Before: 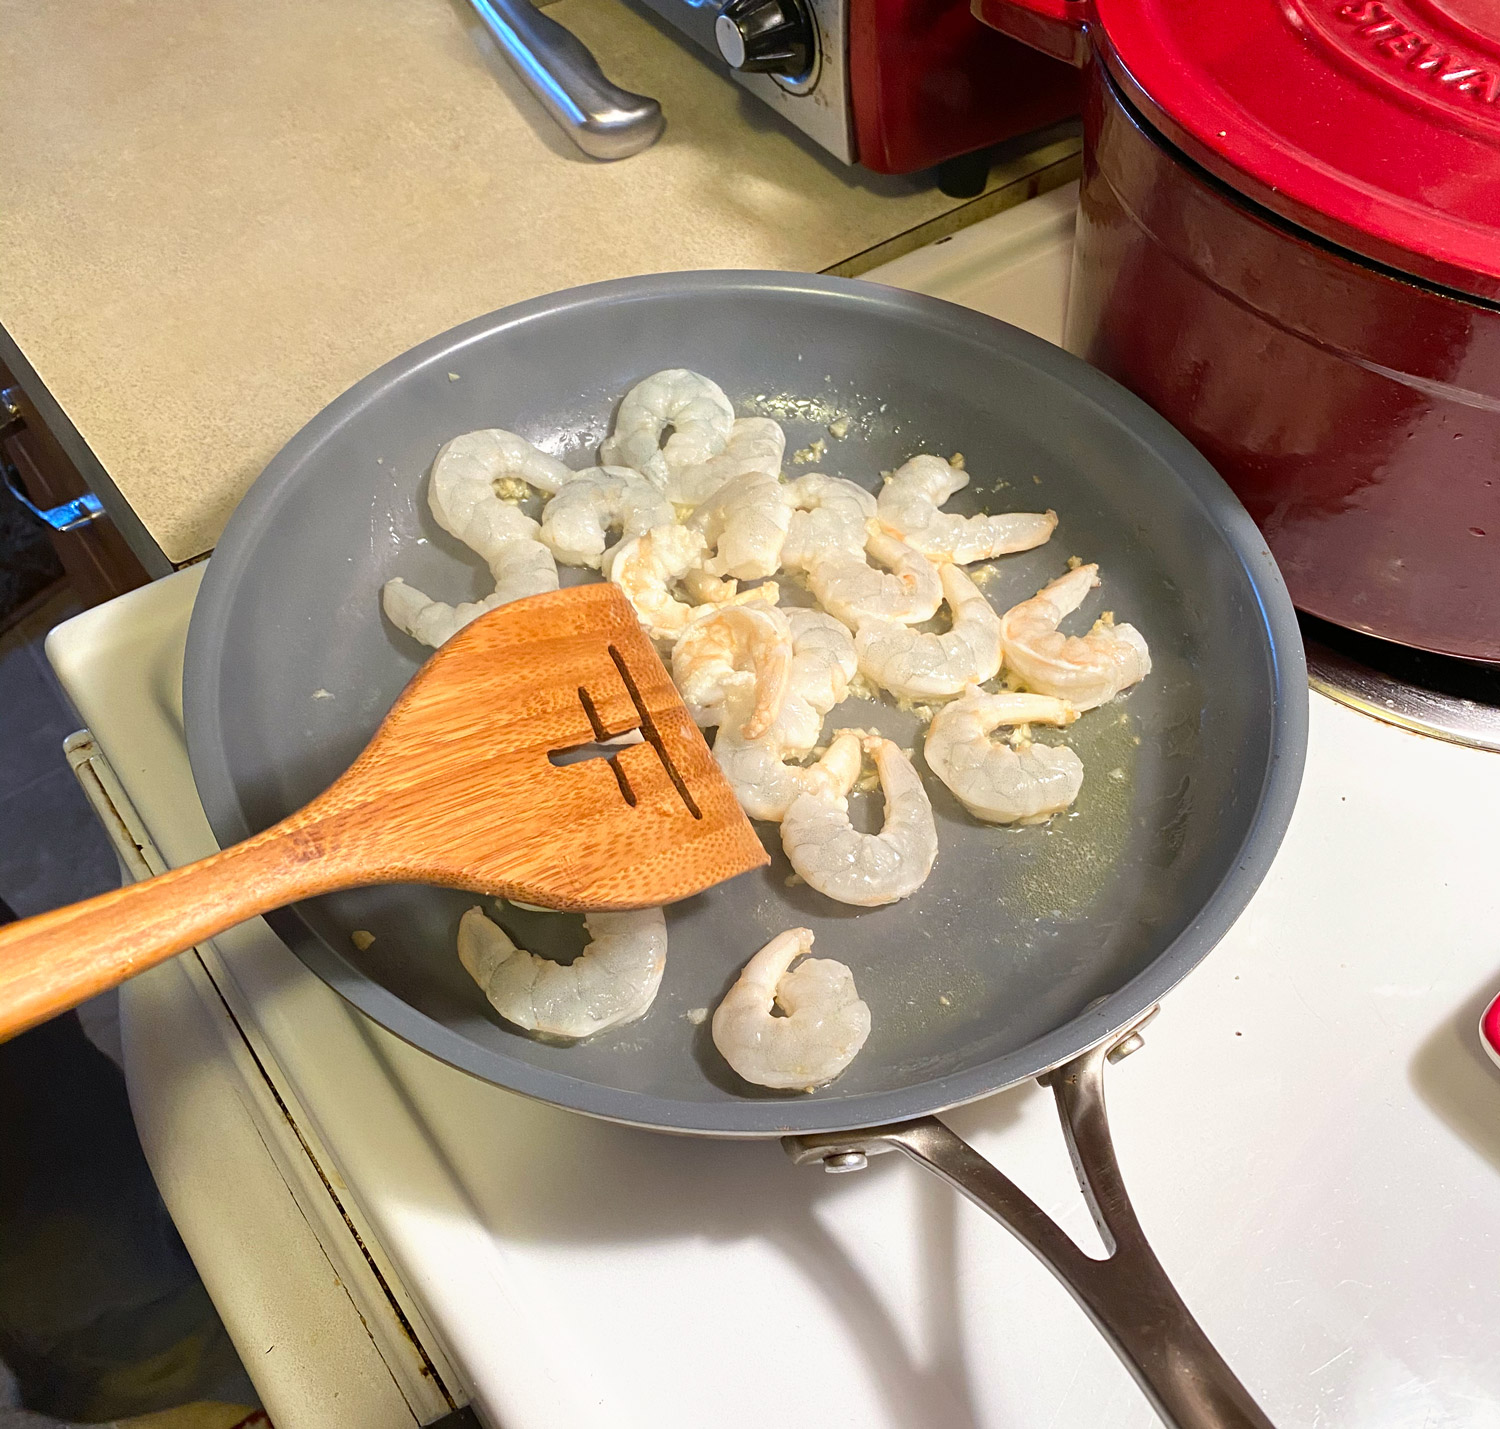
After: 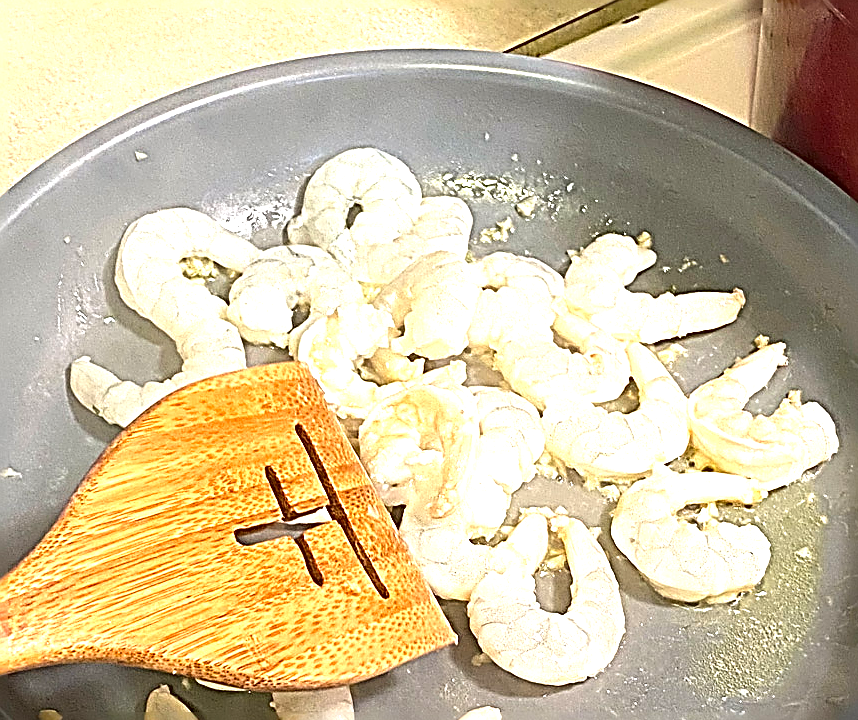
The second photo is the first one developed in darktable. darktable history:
crop: left 20.932%, top 15.471%, right 21.848%, bottom 34.081%
exposure: black level correction 0, exposure 0.95 EV, compensate exposure bias true, compensate highlight preservation false
local contrast: mode bilateral grid, contrast 100, coarseness 100, detail 108%, midtone range 0.2
sharpen: radius 3.158, amount 1.731
